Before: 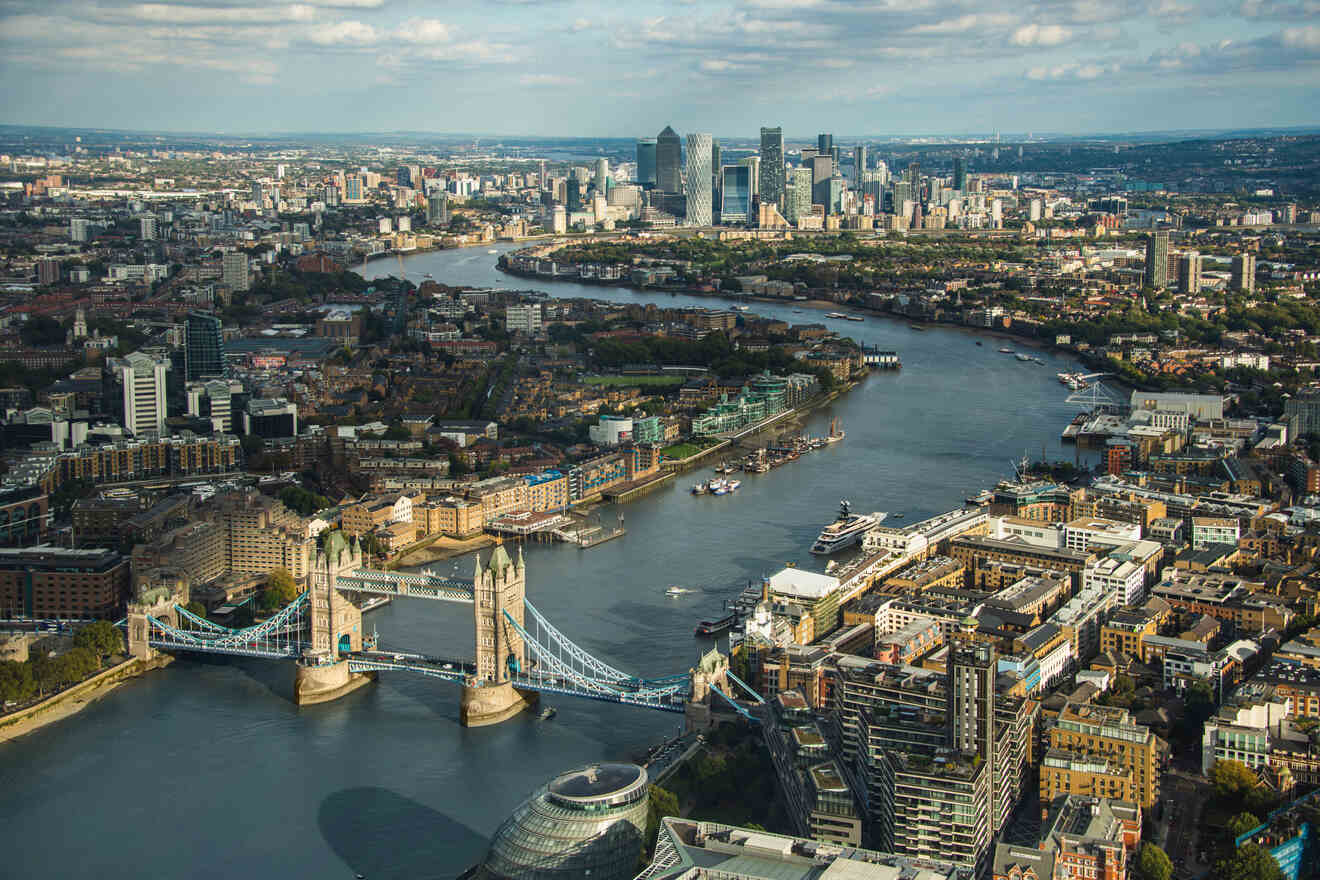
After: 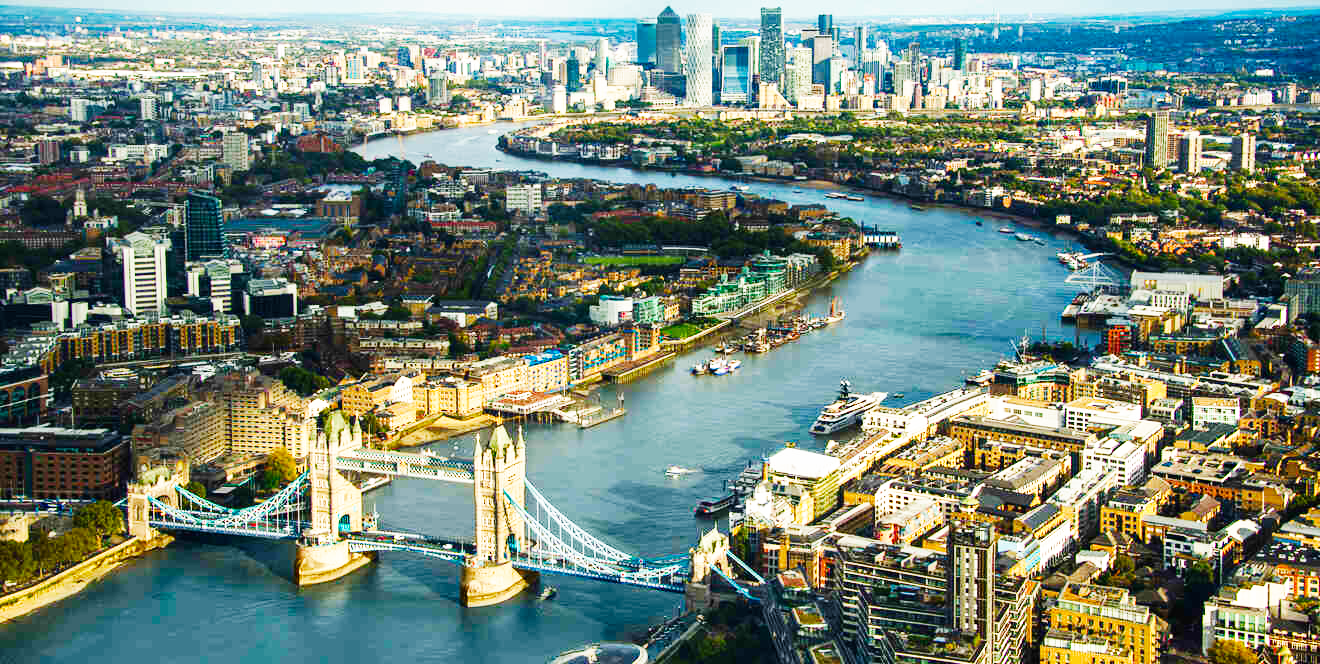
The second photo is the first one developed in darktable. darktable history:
color balance rgb: highlights gain › chroma 0.229%, highlights gain › hue 331.8°, perceptual saturation grading › global saturation 20%, perceptual saturation grading › highlights -25.716%, perceptual saturation grading › shadows 50.125%
base curve: curves: ch0 [(0, 0) (0.007, 0.004) (0.027, 0.03) (0.046, 0.07) (0.207, 0.54) (0.442, 0.872) (0.673, 0.972) (1, 1)], preserve colors none
crop: top 13.673%, bottom 10.868%
